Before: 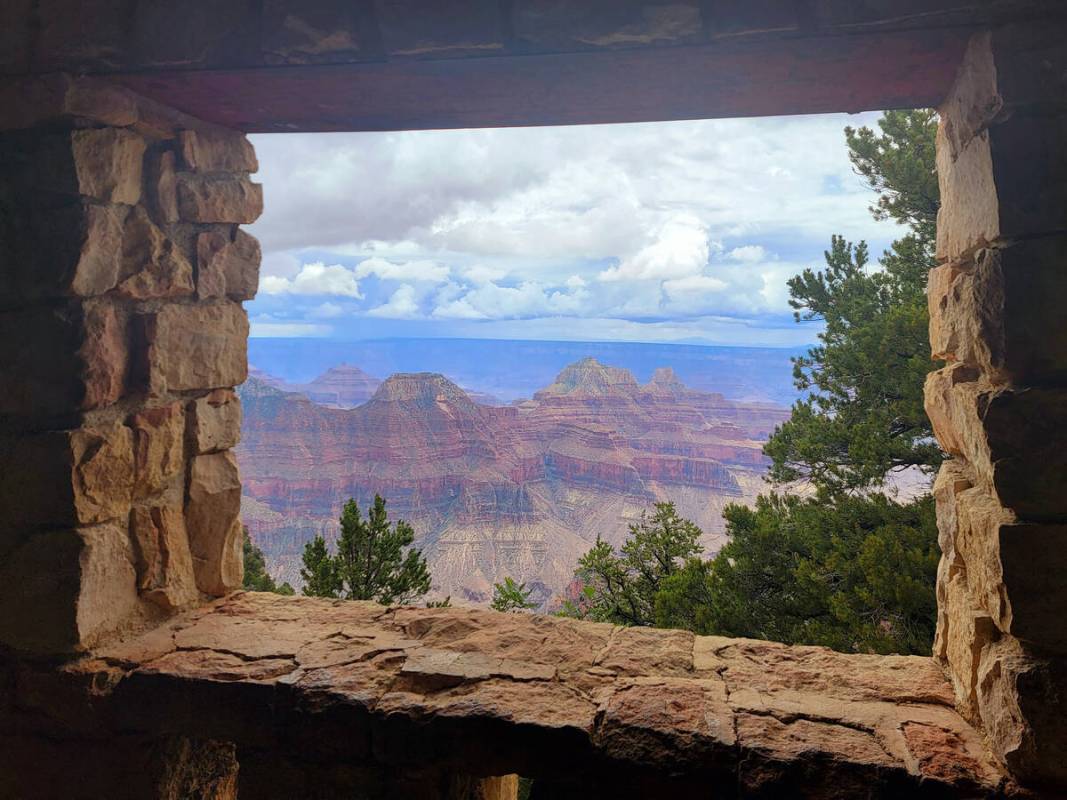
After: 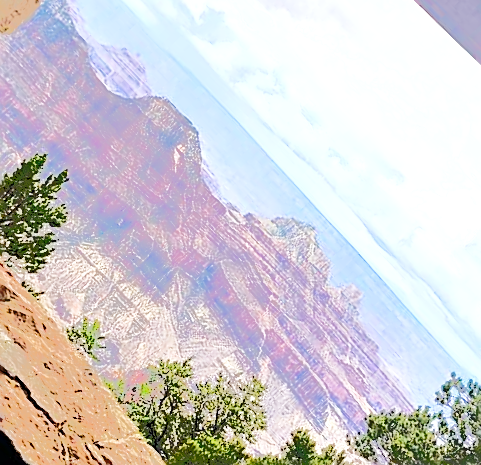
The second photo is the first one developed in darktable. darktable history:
crop and rotate: angle -46°, top 16.645%, right 0.9%, bottom 11.626%
tone equalizer: -7 EV -0.61 EV, -6 EV 1.03 EV, -5 EV -0.474 EV, -4 EV 0.41 EV, -3 EV 0.424 EV, -2 EV 0.149 EV, -1 EV -0.156 EV, +0 EV -0.38 EV, edges refinement/feathering 500, mask exposure compensation -1.57 EV, preserve details no
tone curve: curves: ch0 [(0, 0) (0.168, 0.142) (0.359, 0.44) (0.469, 0.544) (0.634, 0.722) (0.858, 0.903) (1, 0.968)]; ch1 [(0, 0) (0.437, 0.453) (0.472, 0.47) (0.502, 0.502) (0.54, 0.534) (0.57, 0.592) (0.618, 0.66) (0.699, 0.749) (0.859, 0.919) (1, 1)]; ch2 [(0, 0) (0.33, 0.301) (0.421, 0.443) (0.476, 0.498) (0.505, 0.503) (0.547, 0.557) (0.586, 0.634) (0.608, 0.676) (1, 1)], preserve colors none
exposure: exposure 1 EV, compensate highlight preservation false
sharpen: amount 0.568
contrast equalizer: octaves 7, y [[0.6 ×6], [0.55 ×6], [0 ×6], [0 ×6], [0 ×6]], mix 0.318
